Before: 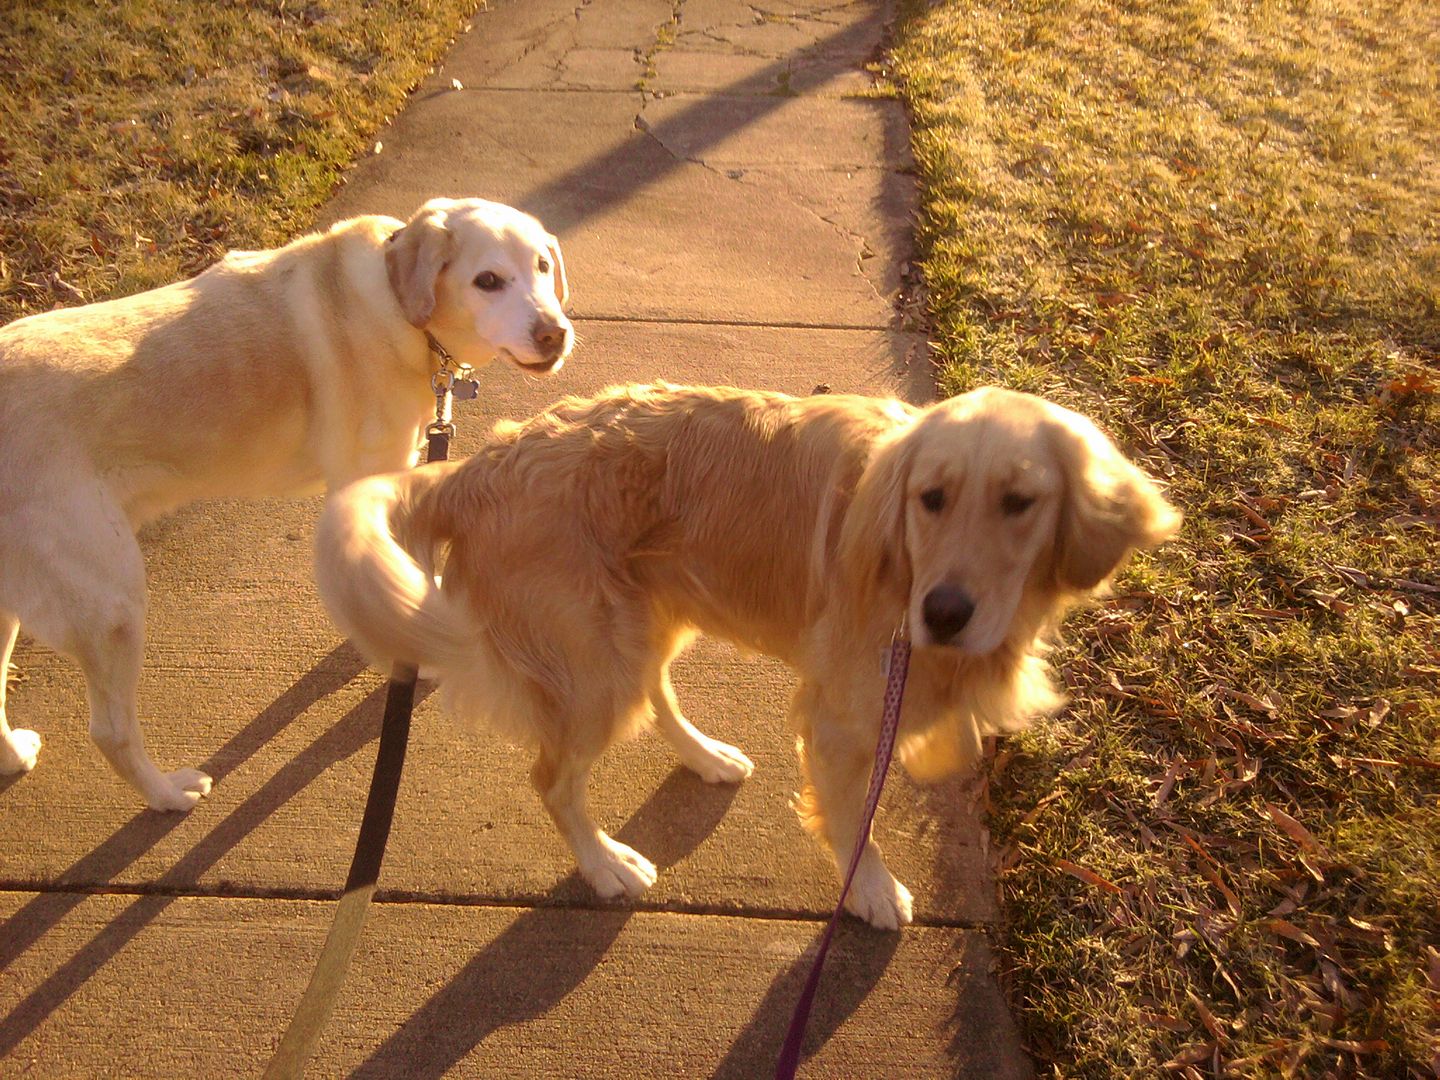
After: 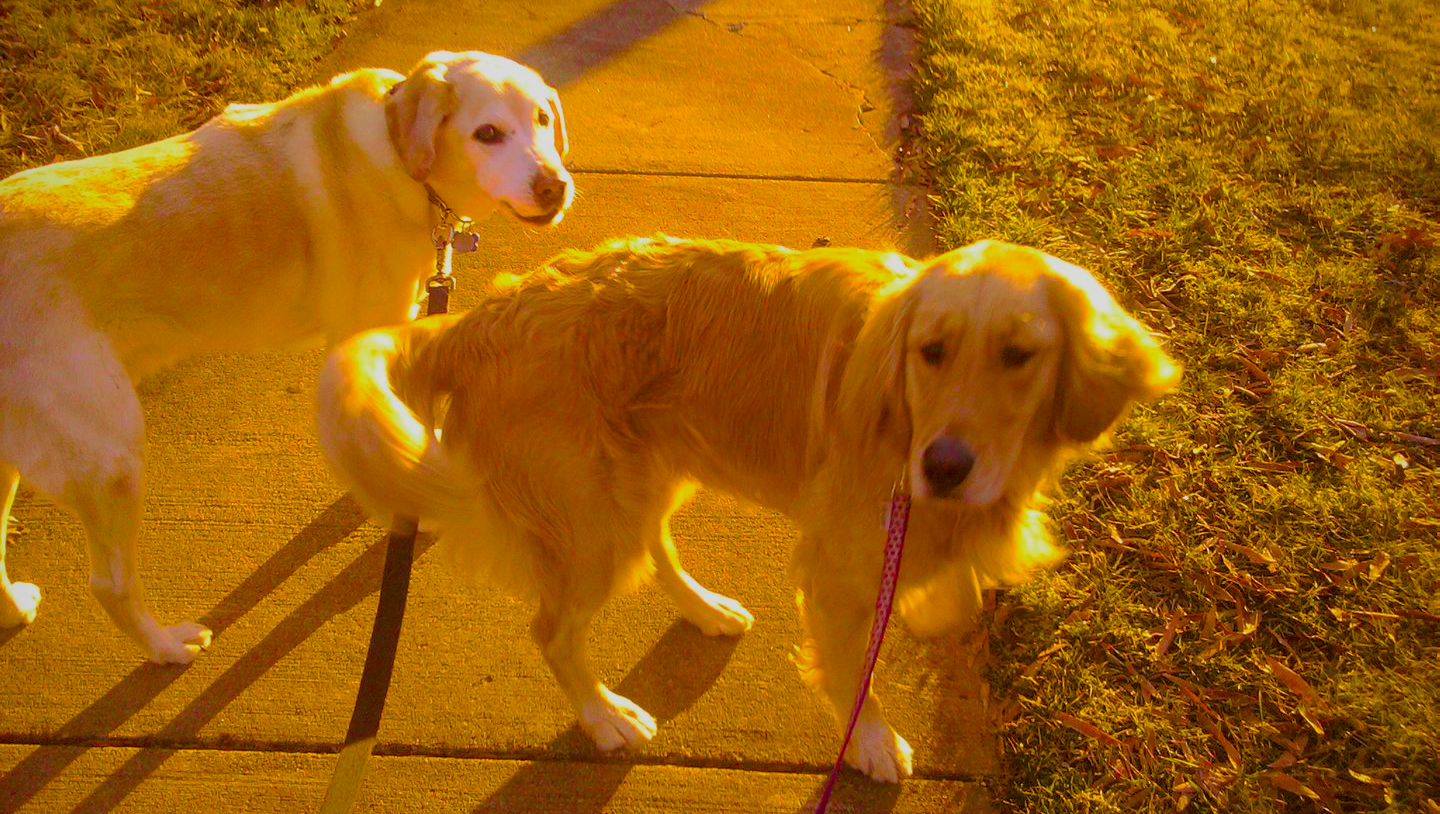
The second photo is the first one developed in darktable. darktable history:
color balance rgb: shadows lift › chroma 0.777%, shadows lift › hue 115.95°, perceptual saturation grading › global saturation 99.476%, contrast -19.67%
crop: top 13.693%, bottom 10.876%
vignetting: fall-off radius 61.12%, saturation -0.024, center (-0.028, 0.232), dithering 8-bit output
